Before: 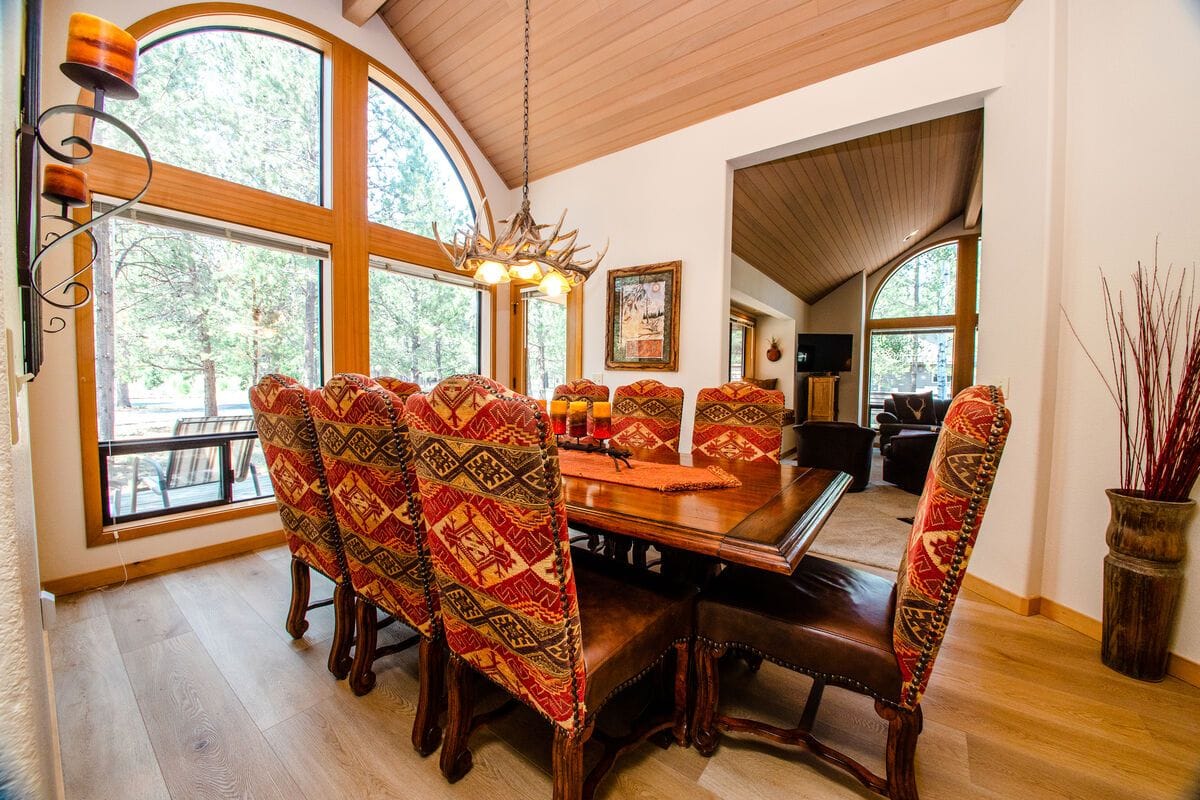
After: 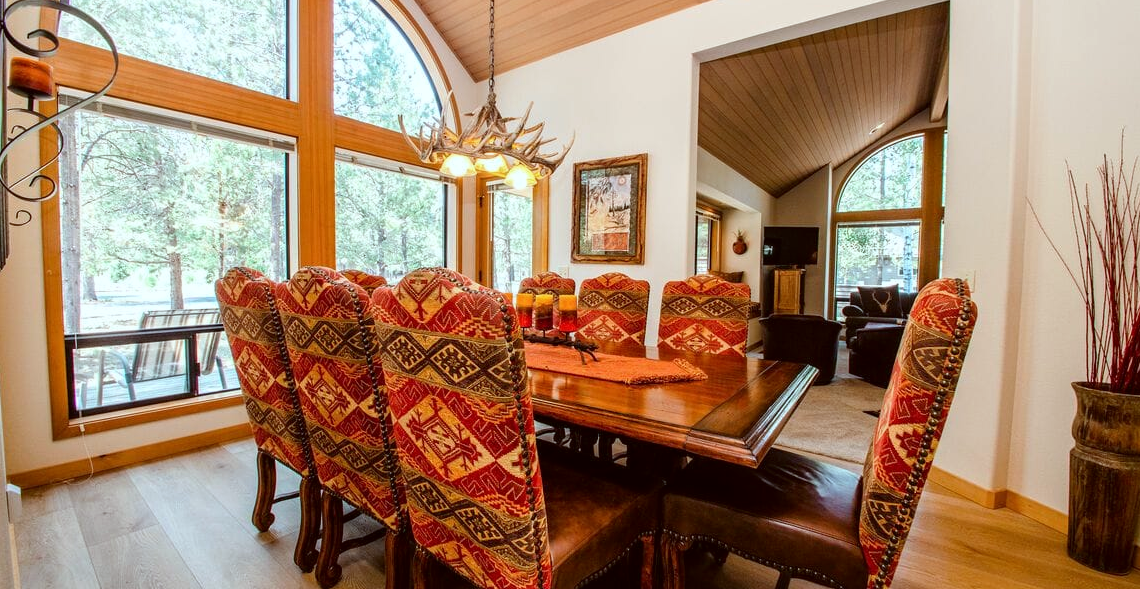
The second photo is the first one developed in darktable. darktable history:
crop and rotate: left 2.85%, top 13.598%, right 2.129%, bottom 12.682%
color correction: highlights a* -5.02, highlights b* -4.09, shadows a* 3.95, shadows b* 4.36
